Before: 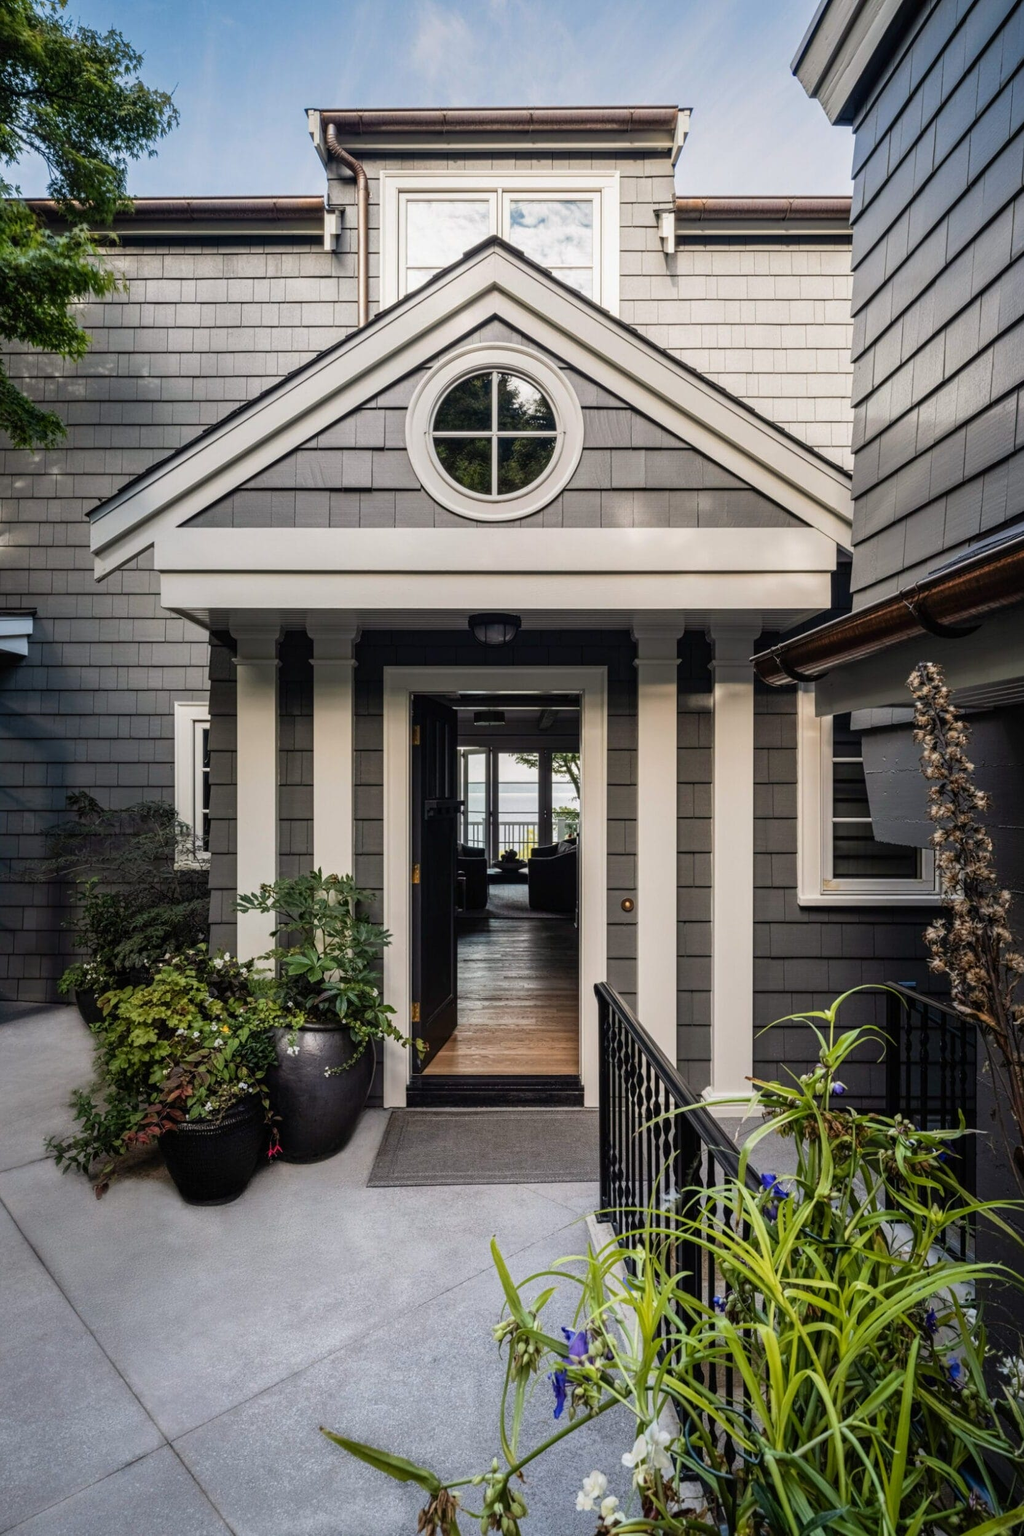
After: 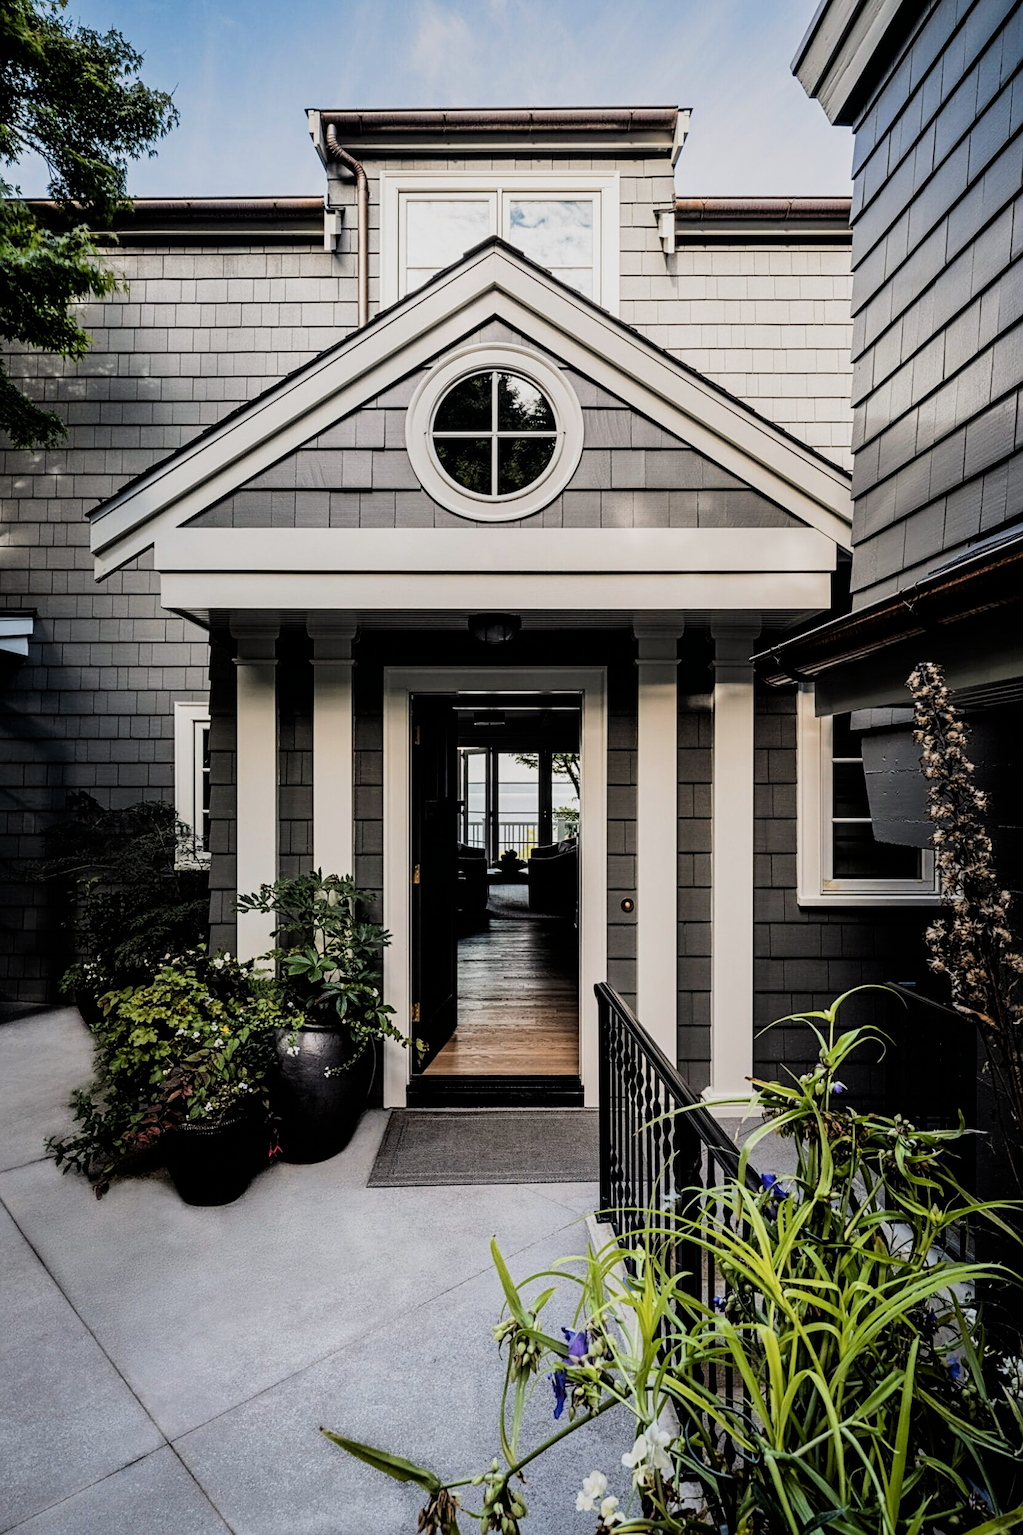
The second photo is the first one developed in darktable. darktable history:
sharpen: radius 2.511, amount 0.333
filmic rgb: black relative exposure -5.14 EV, white relative exposure 4 EV, hardness 2.88, contrast 1.393, highlights saturation mix -29.91%
